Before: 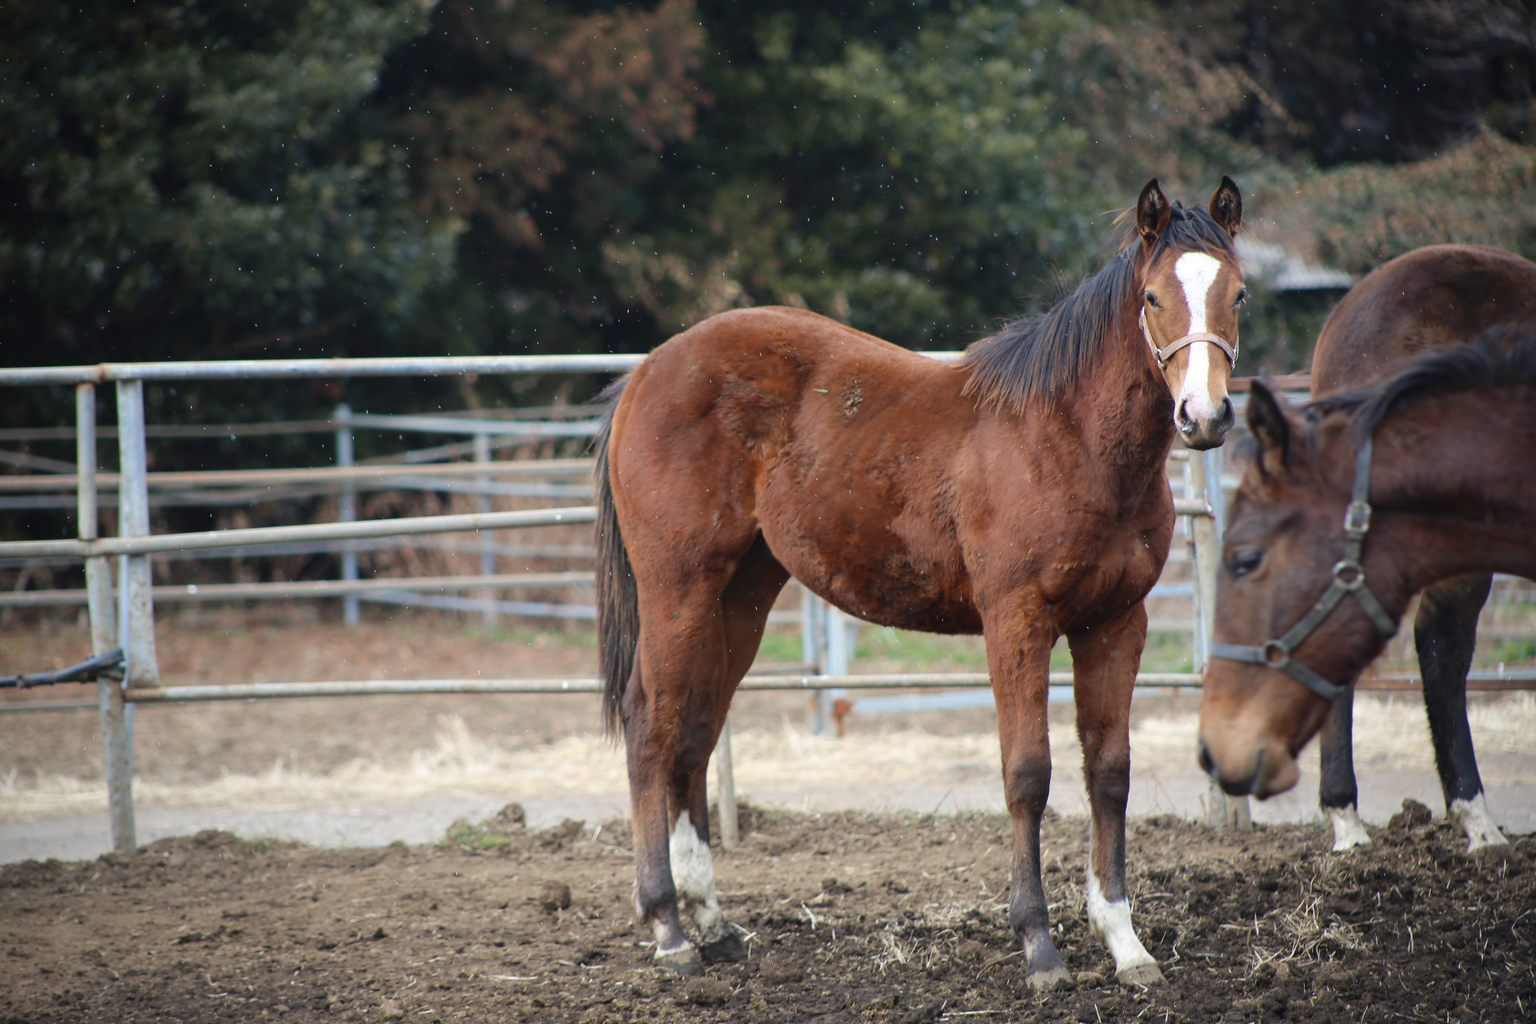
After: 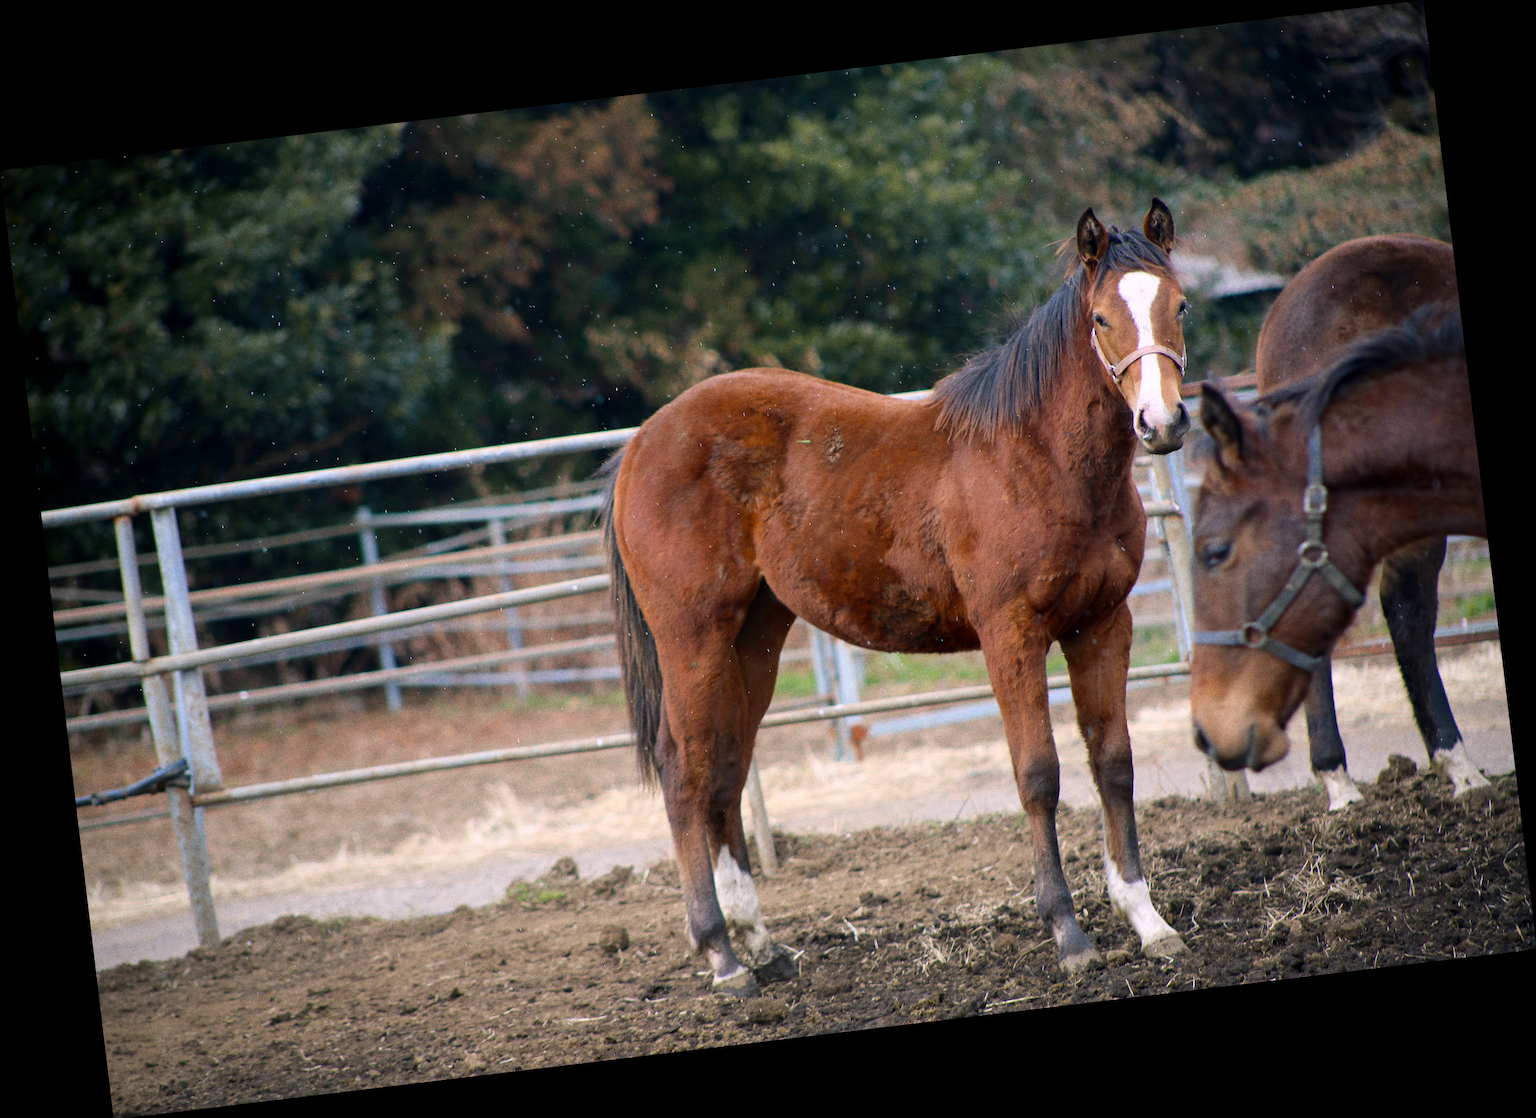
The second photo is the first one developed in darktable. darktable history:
grain: on, module defaults
white balance: emerald 1
local contrast: mode bilateral grid, contrast 15, coarseness 36, detail 105%, midtone range 0.2
rotate and perspective: rotation -6.83°, automatic cropping off
color balance rgb: shadows lift › chroma 2%, shadows lift › hue 217.2°, power › chroma 0.25%, power › hue 60°, highlights gain › chroma 1.5%, highlights gain › hue 309.6°, global offset › luminance -0.5%, perceptual saturation grading › global saturation 15%, global vibrance 20%
